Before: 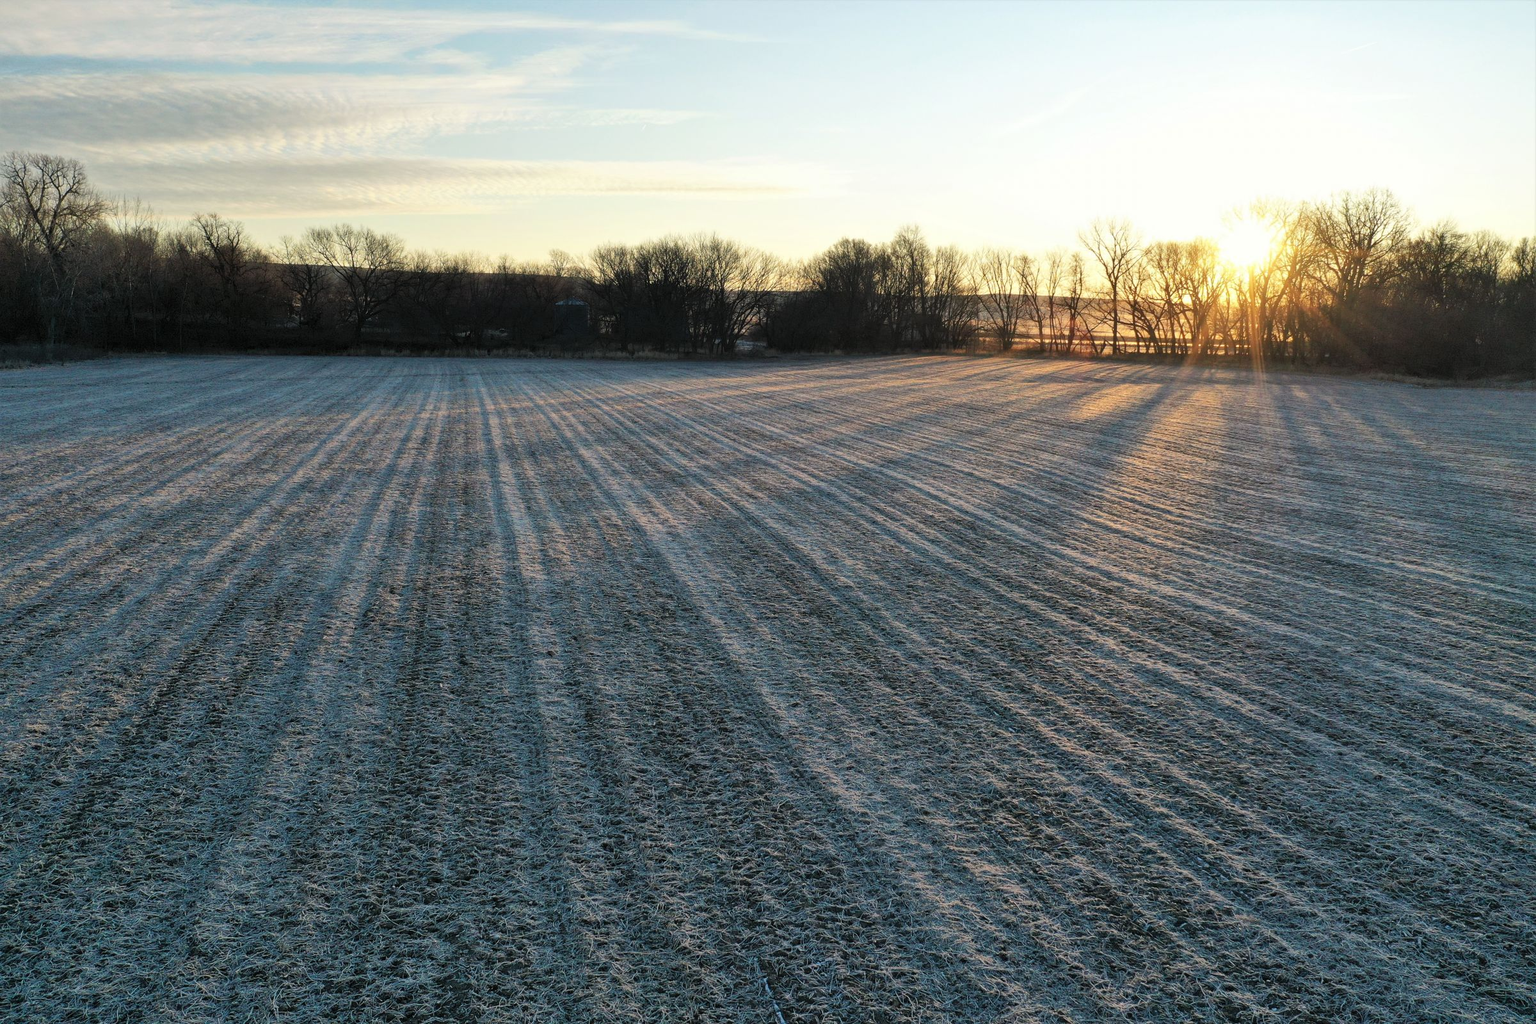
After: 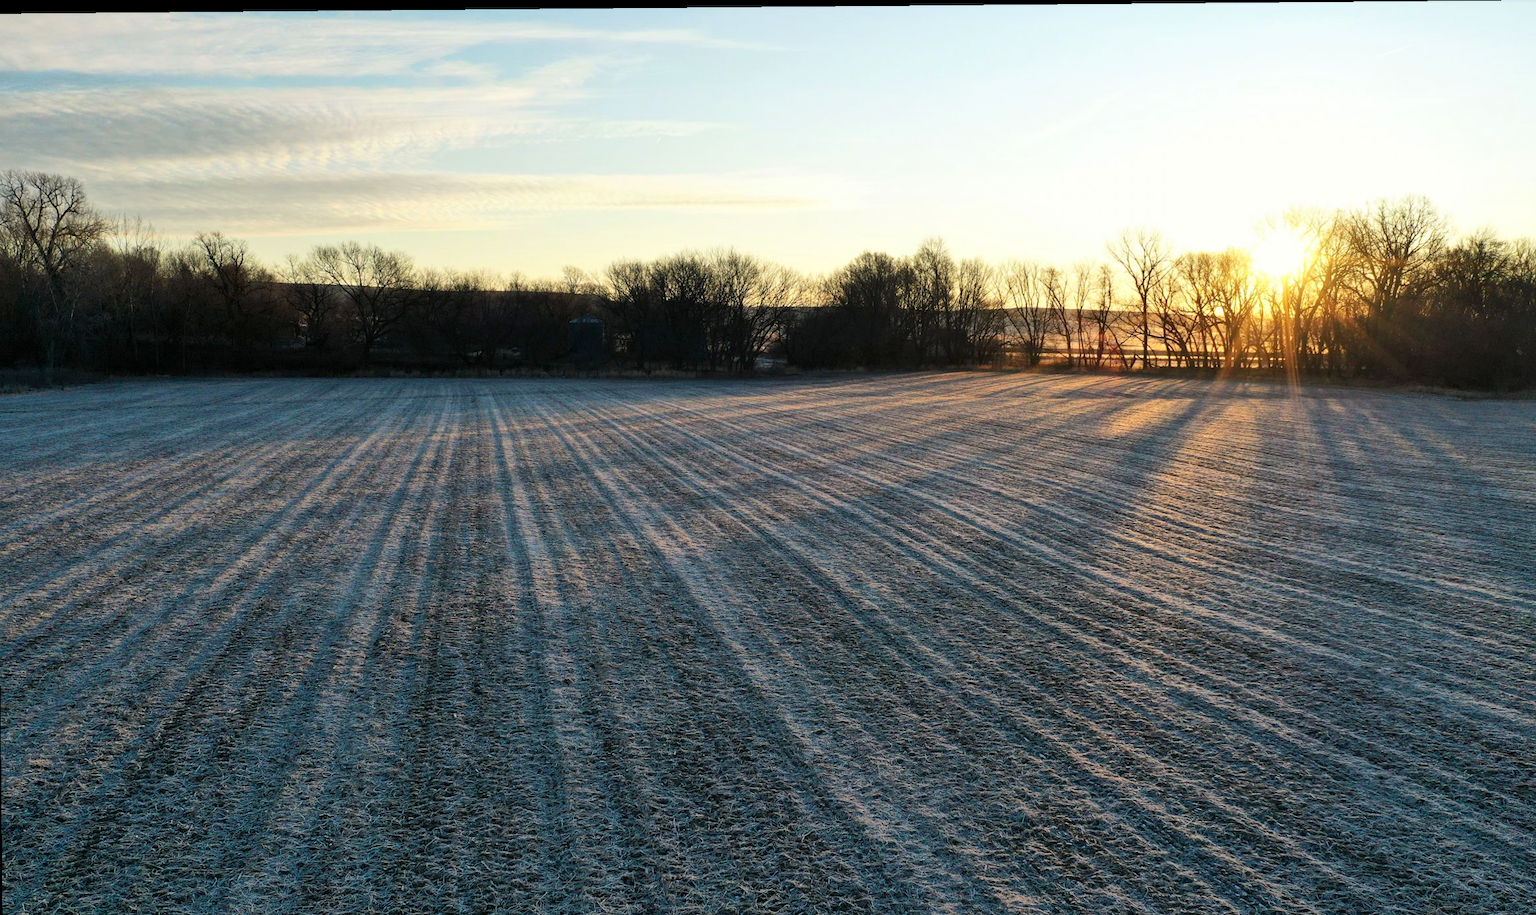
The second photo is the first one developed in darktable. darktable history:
contrast brightness saturation: contrast 0.126, brightness -0.051, saturation 0.151
crop and rotate: angle 0.51°, left 0.34%, right 3.045%, bottom 14.219%
